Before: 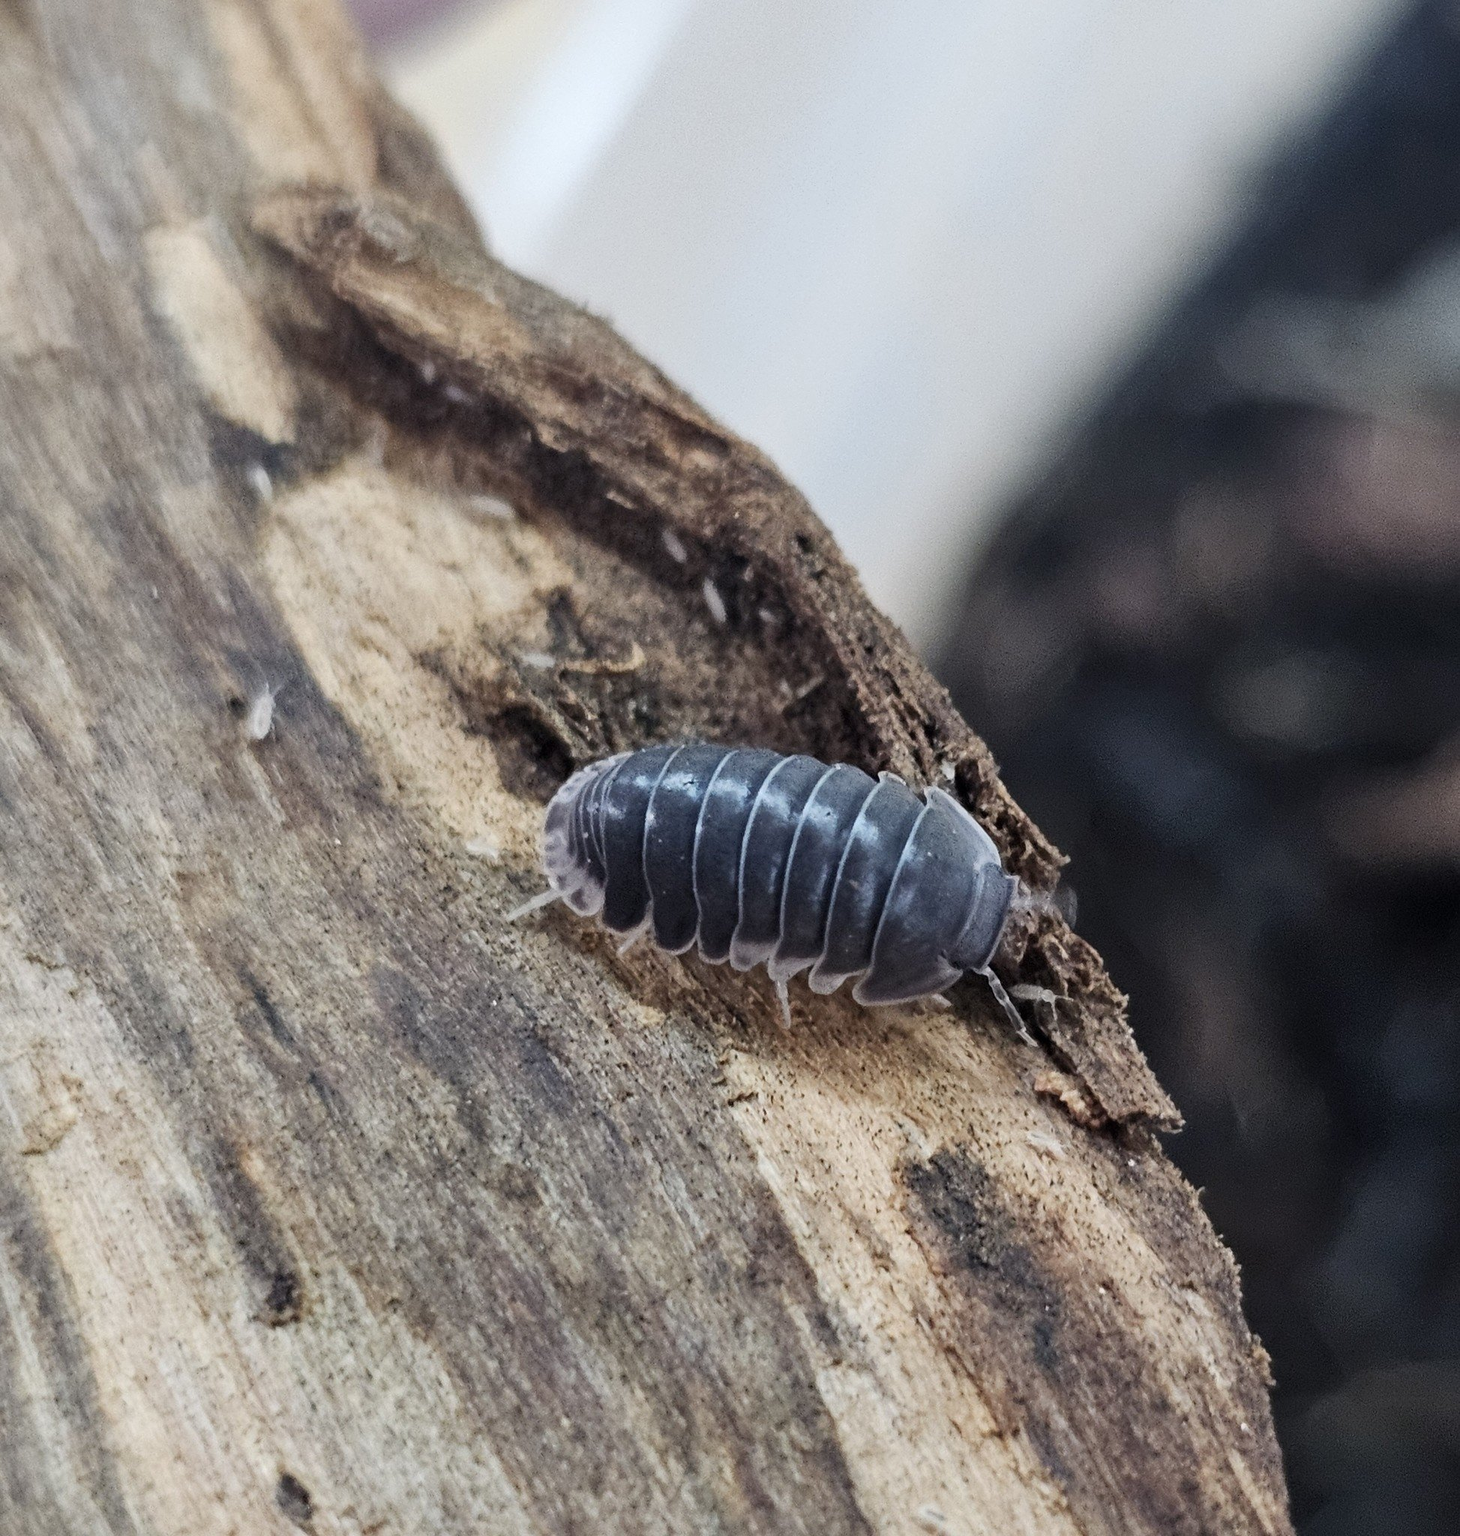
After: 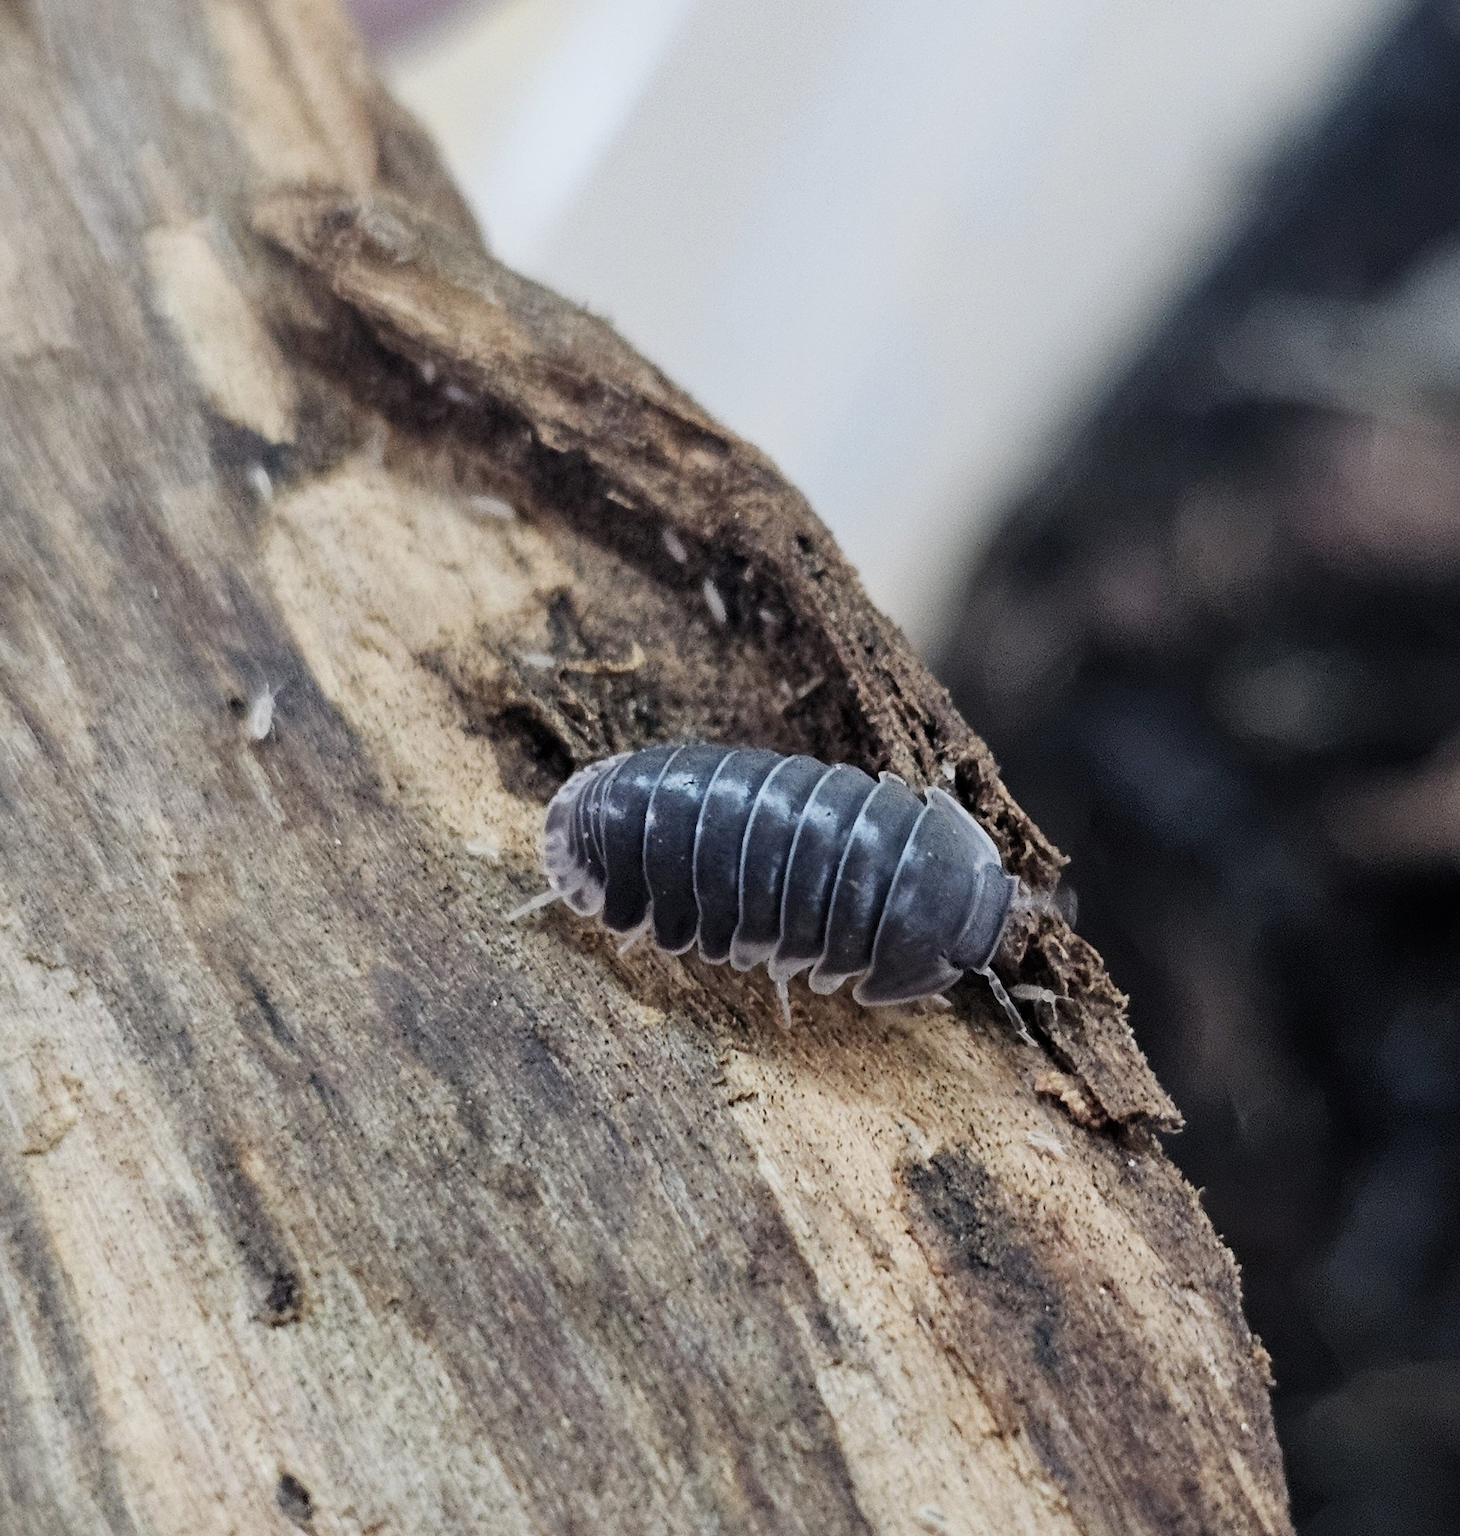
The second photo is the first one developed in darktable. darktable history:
filmic rgb: black relative exposure -9.4 EV, white relative exposure 3.03 EV, hardness 6.16
